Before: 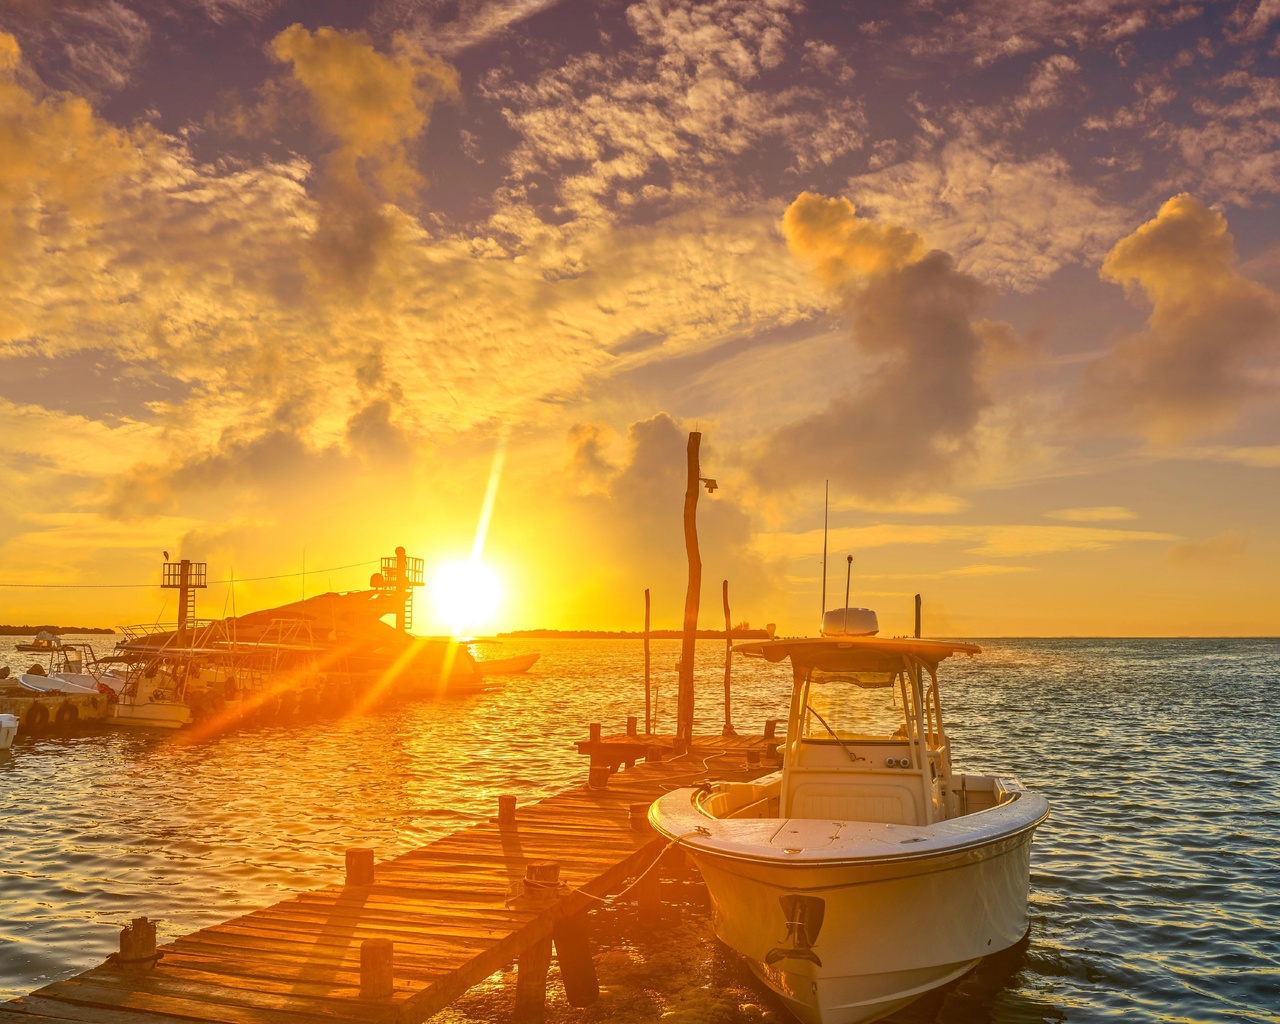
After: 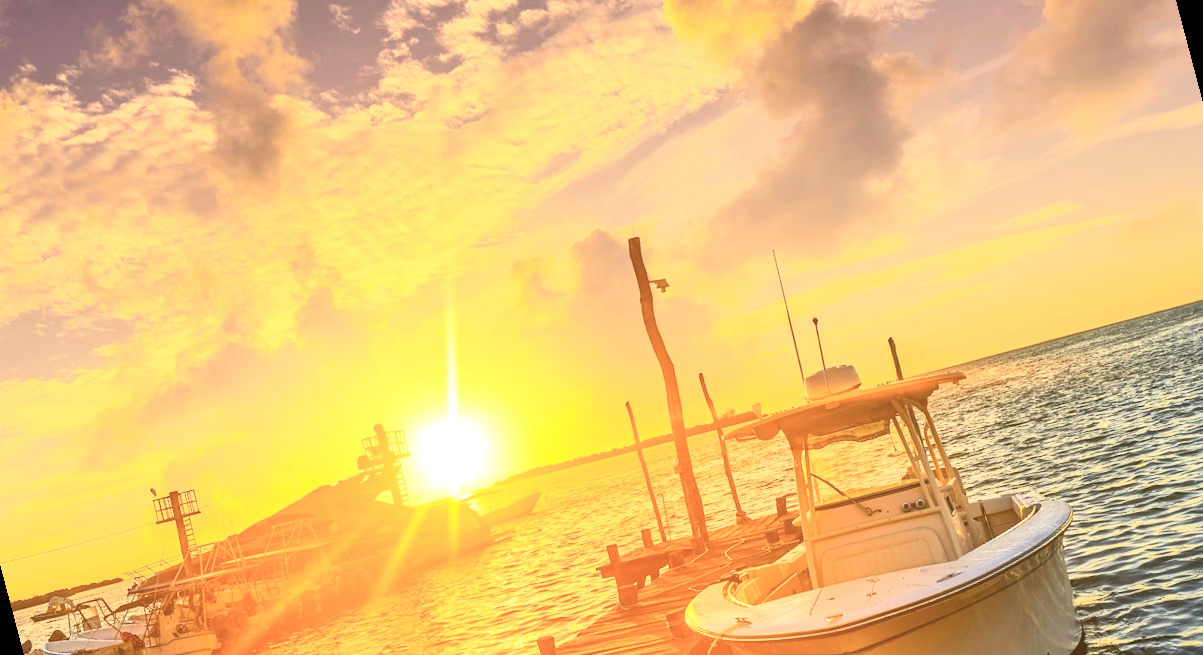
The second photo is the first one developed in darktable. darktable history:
contrast brightness saturation: contrast 0.39, brightness 0.53
rotate and perspective: rotation -14.8°, crop left 0.1, crop right 0.903, crop top 0.25, crop bottom 0.748
